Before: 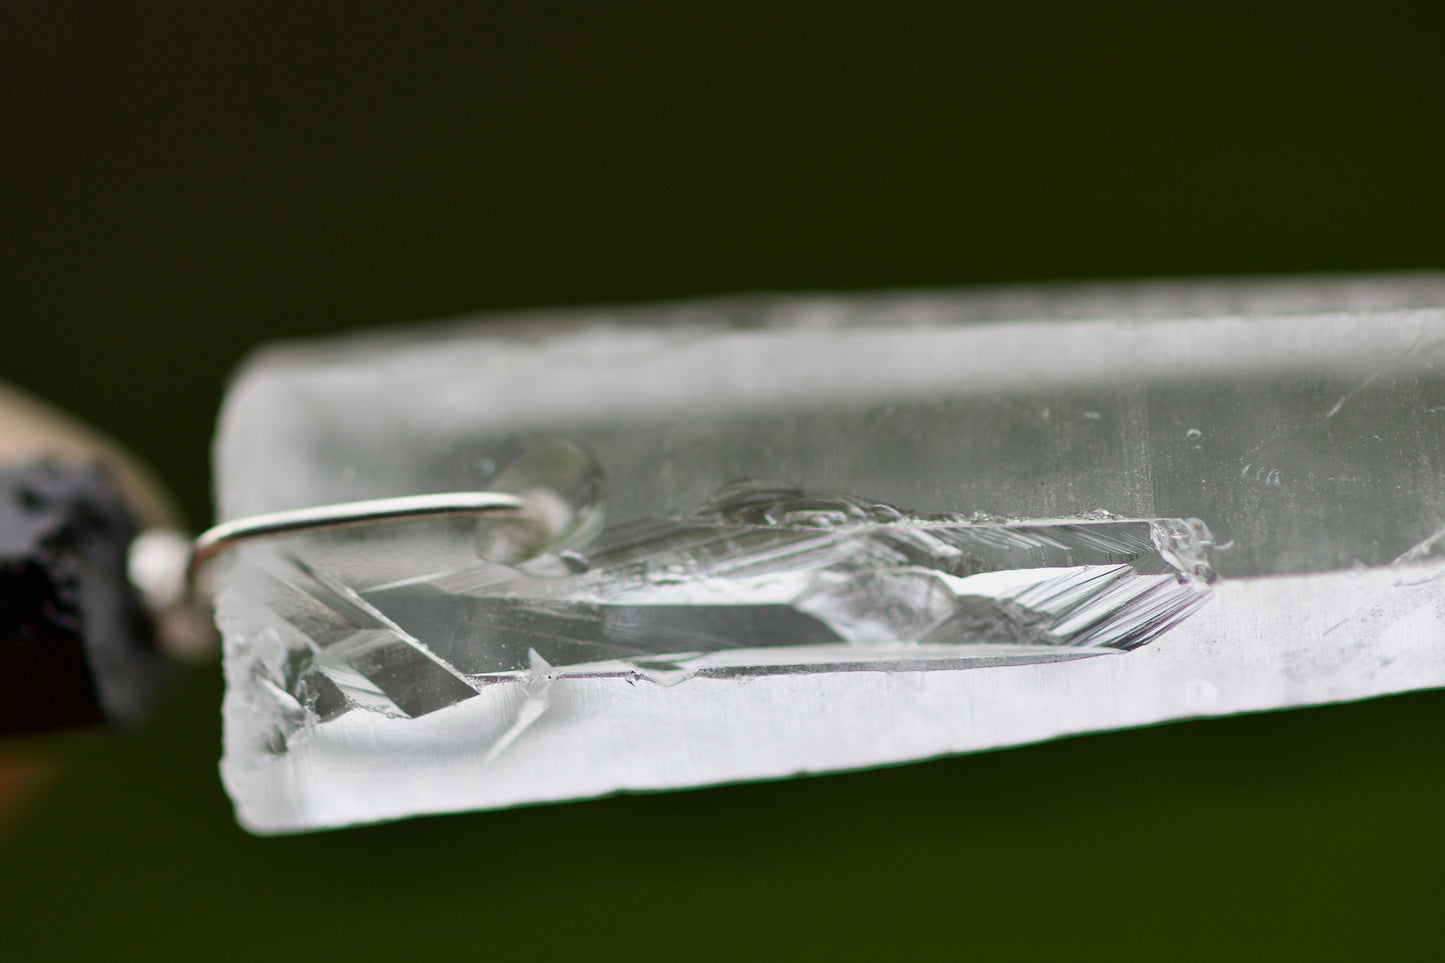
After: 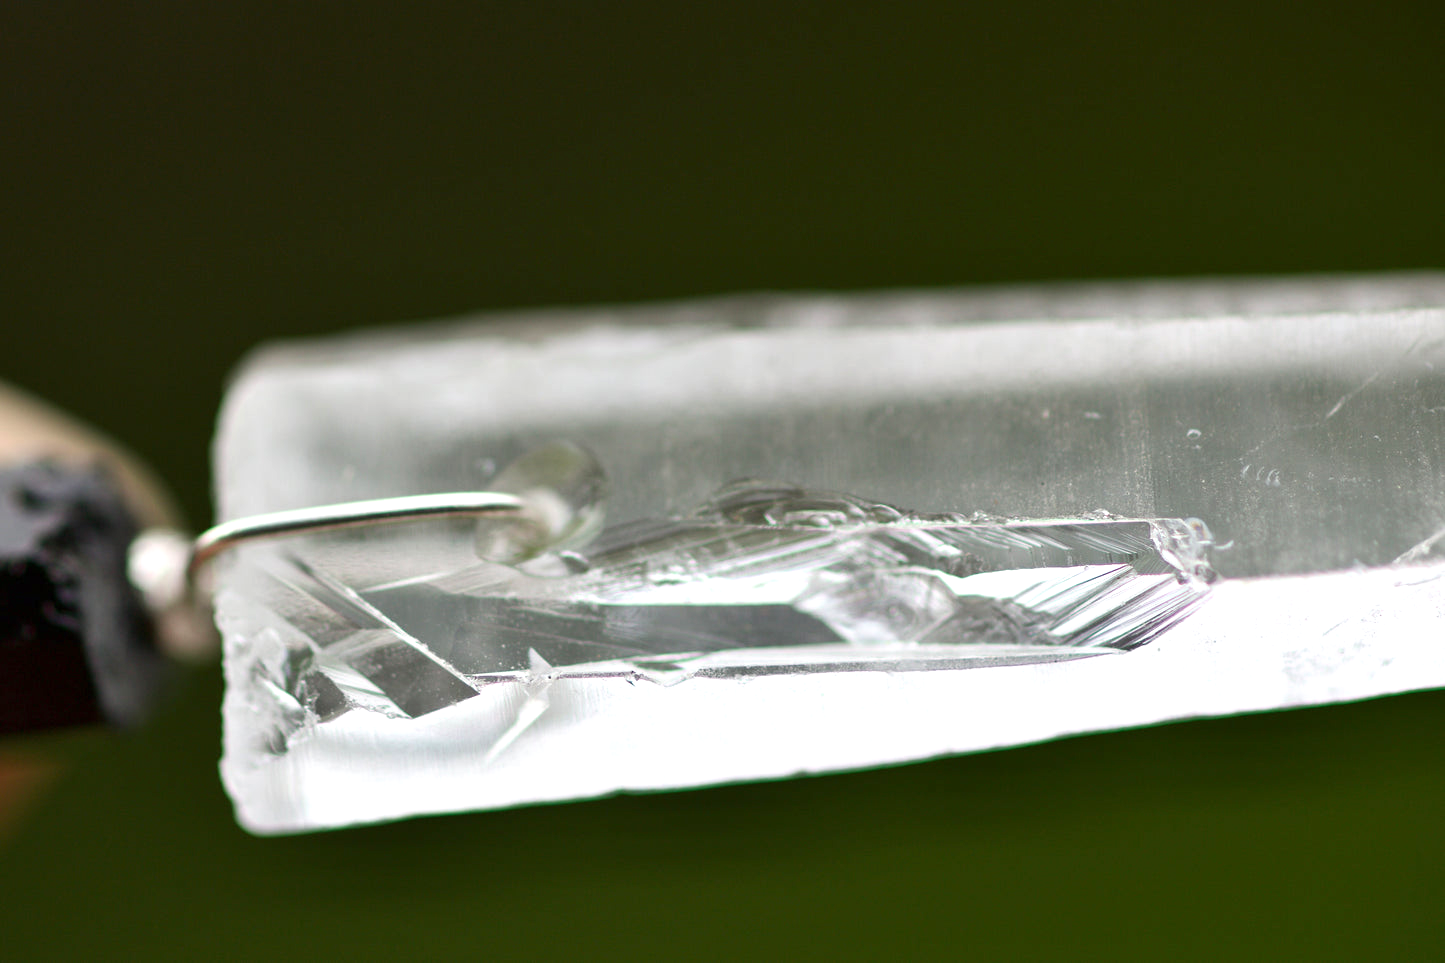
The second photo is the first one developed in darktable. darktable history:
exposure: exposure 0.549 EV, compensate highlight preservation false
